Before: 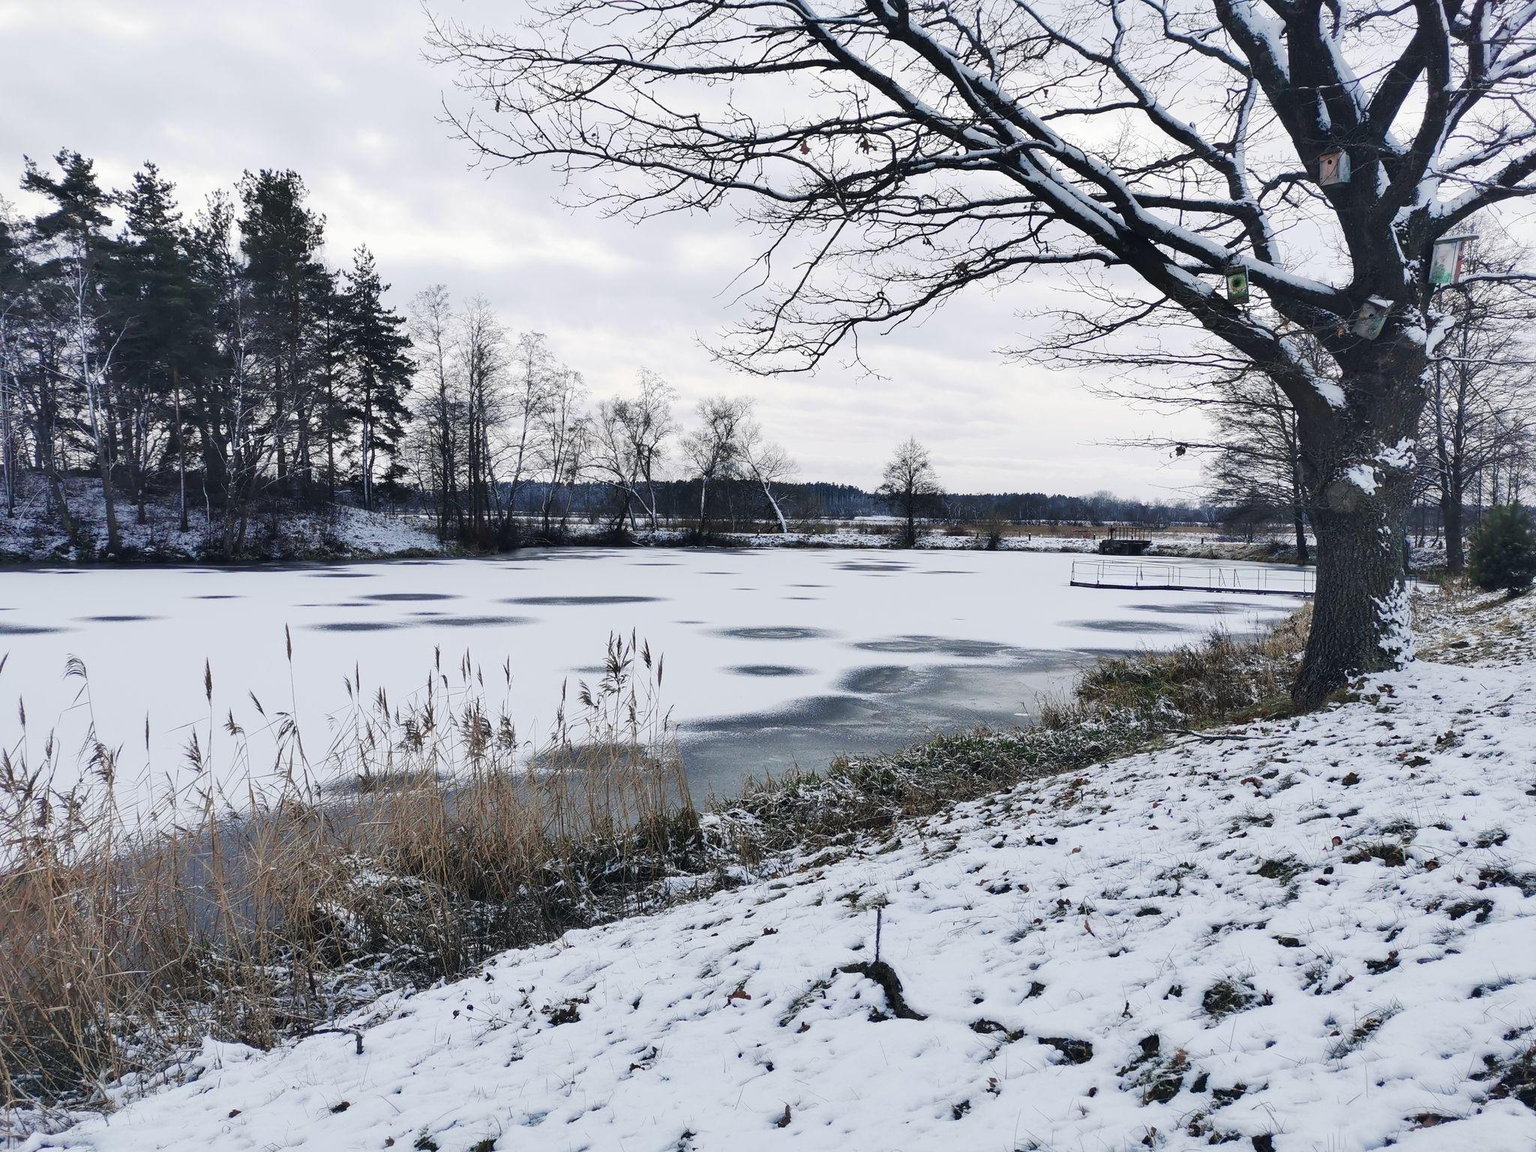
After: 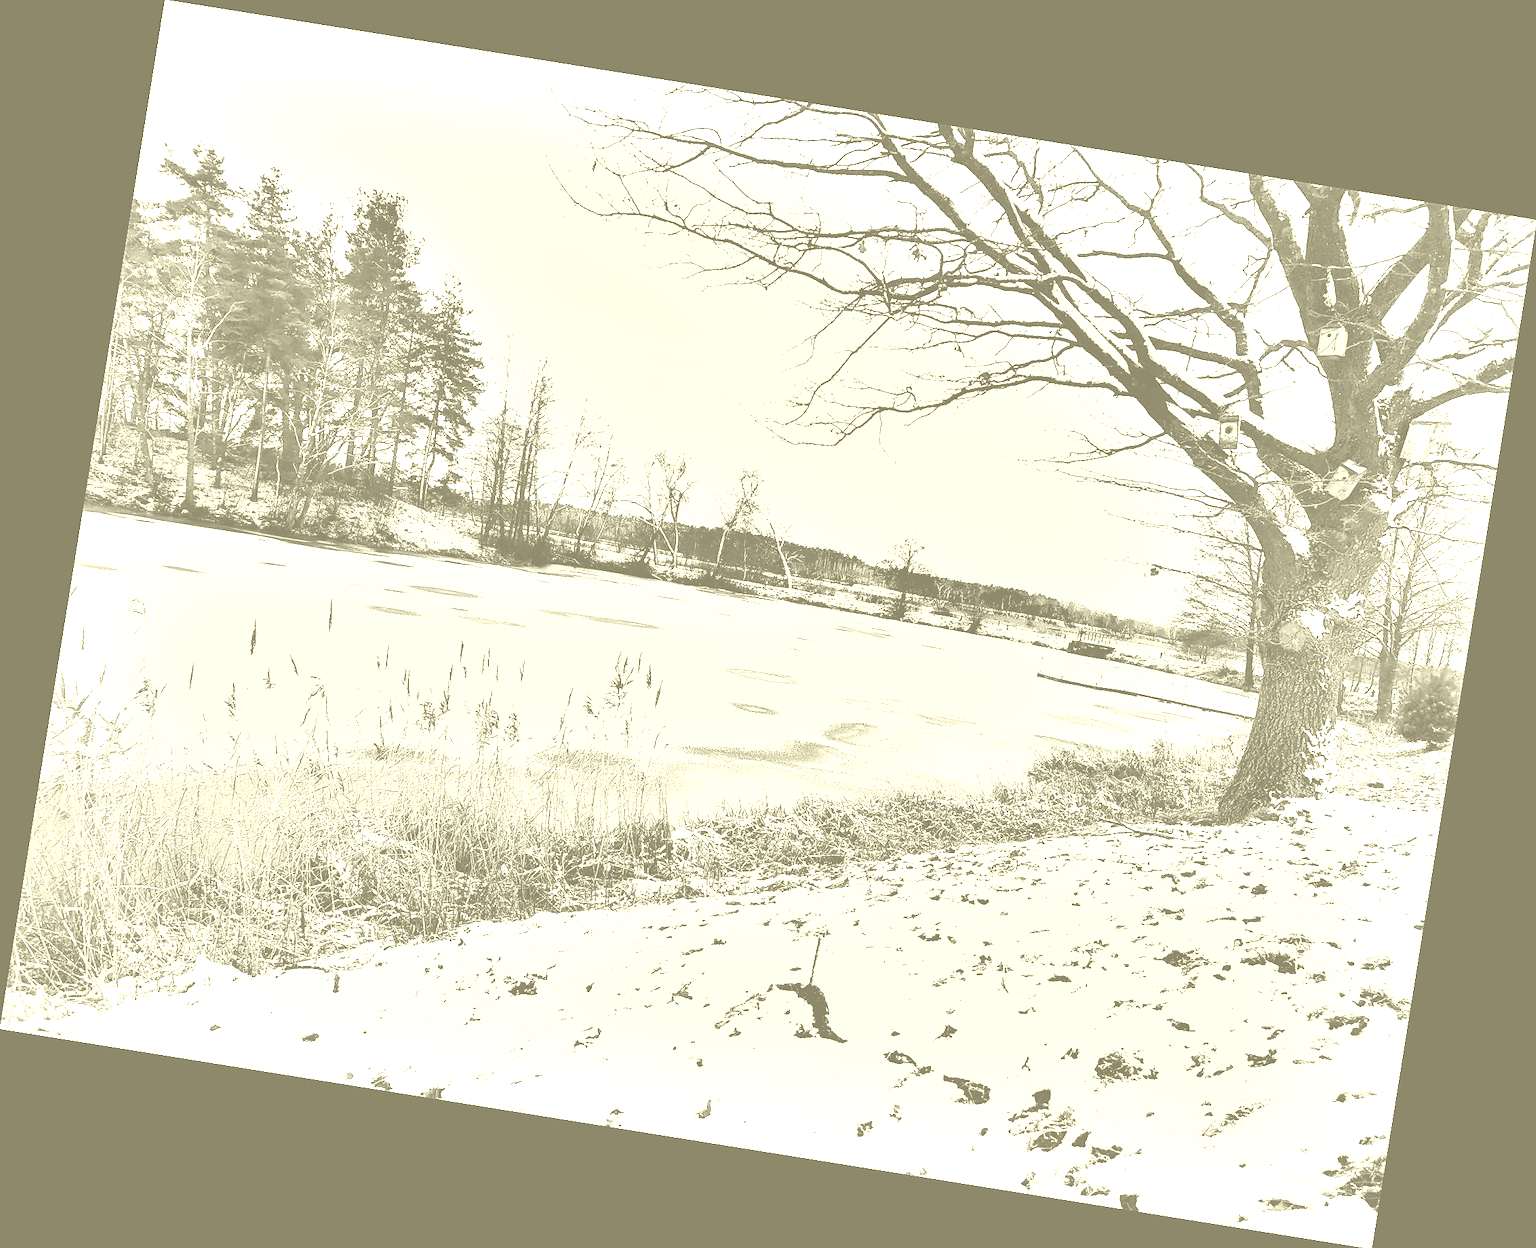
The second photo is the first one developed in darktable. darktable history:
rotate and perspective: rotation 9.12°, automatic cropping off
colorize: hue 43.2°, saturation 40%, version 1
base curve: curves: ch0 [(0, 0) (0.036, 0.025) (0.121, 0.166) (0.206, 0.329) (0.605, 0.79) (1, 1)], preserve colors none
sharpen: radius 1.967
local contrast: mode bilateral grid, contrast 20, coarseness 50, detail 130%, midtone range 0.2
shadows and highlights: shadows color adjustment 97.66%, soften with gaussian
contrast brightness saturation: contrast 0.21, brightness -0.11, saturation 0.21
exposure: black level correction 0, exposure 2.138 EV, compensate exposure bias true, compensate highlight preservation false
